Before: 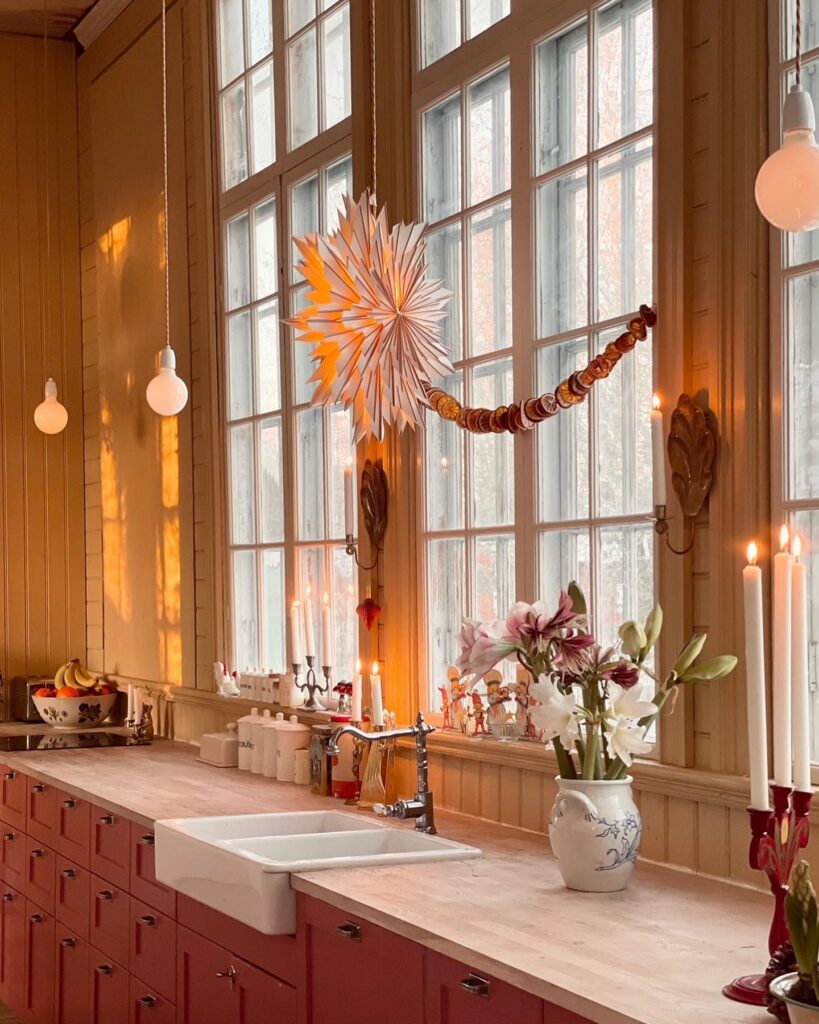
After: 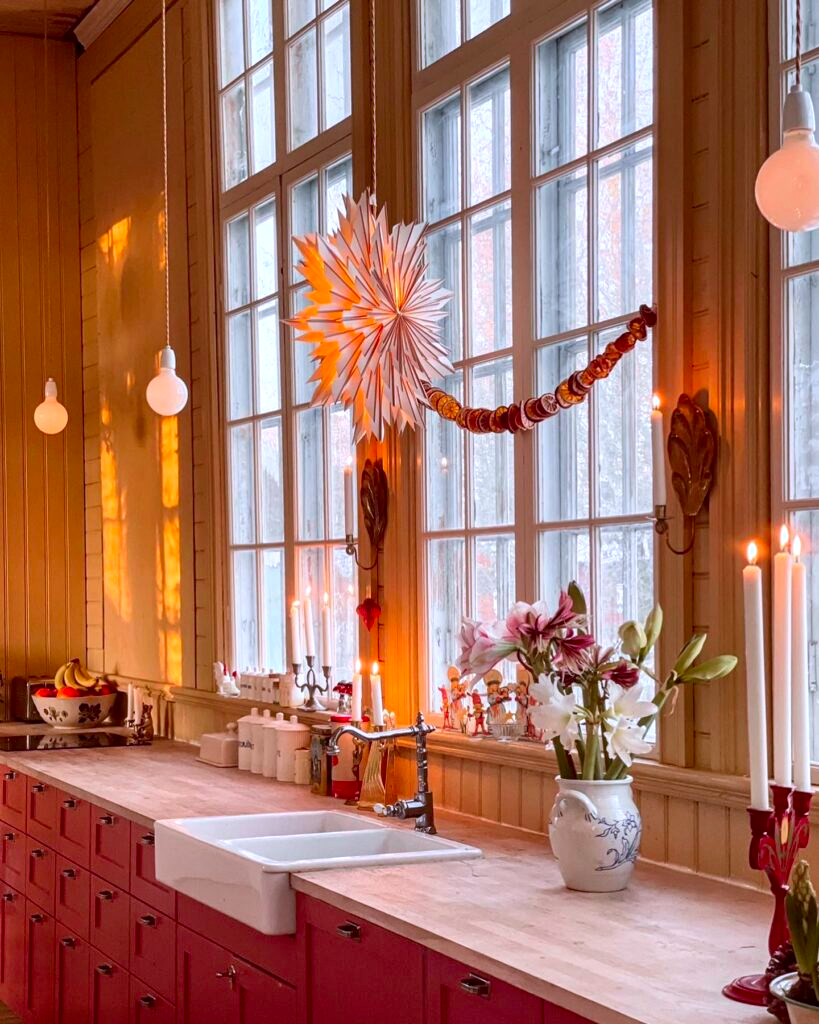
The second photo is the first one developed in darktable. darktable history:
contrast brightness saturation: saturation 0.18
local contrast: detail 130%
color contrast: green-magenta contrast 1.2, blue-yellow contrast 1.2
color calibration: illuminant as shot in camera, x 0.37, y 0.382, temperature 4313.32 K
